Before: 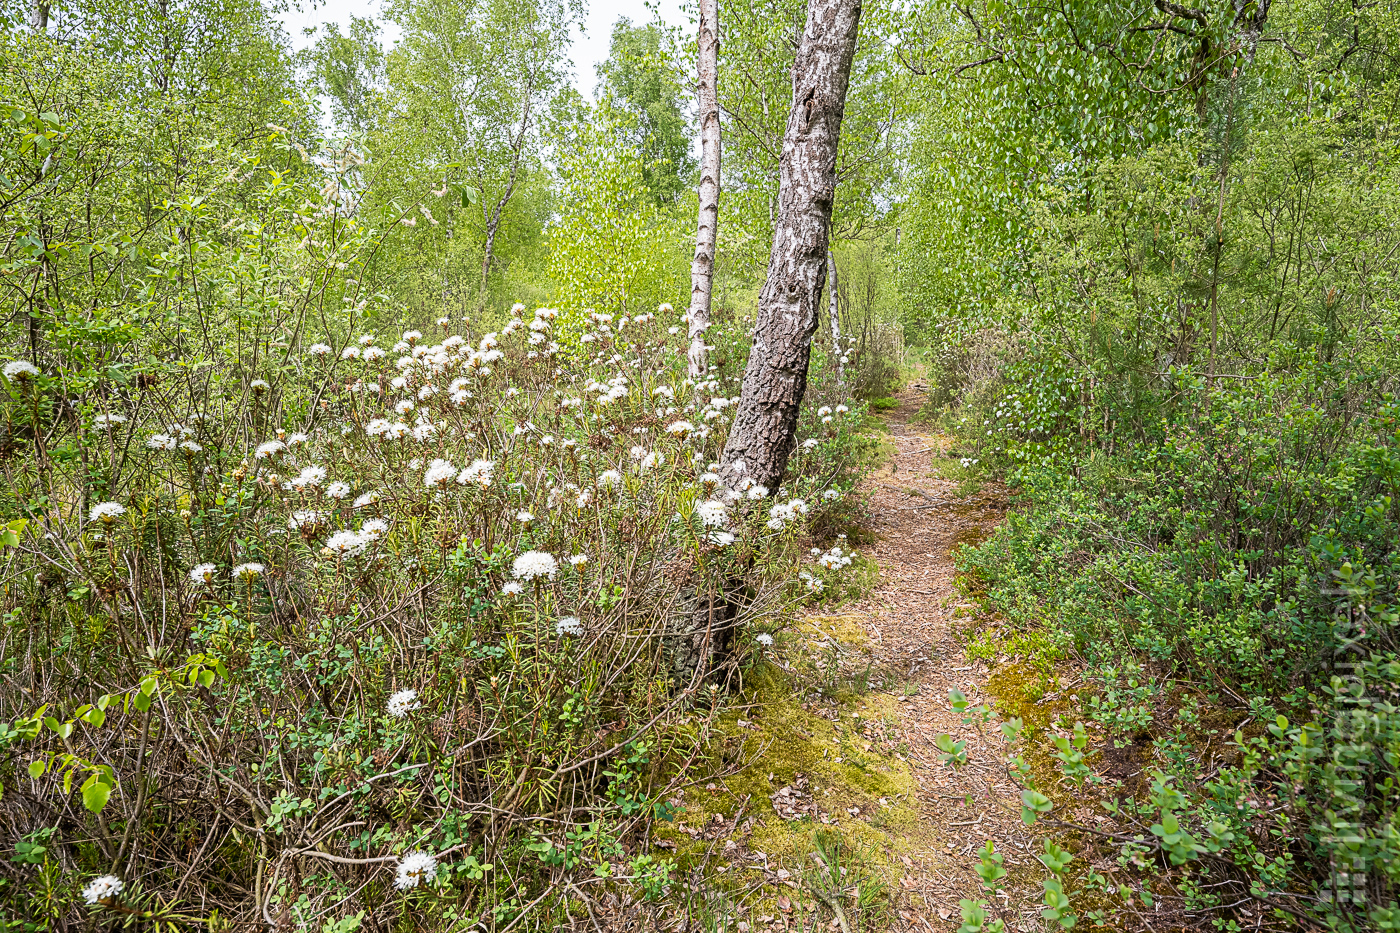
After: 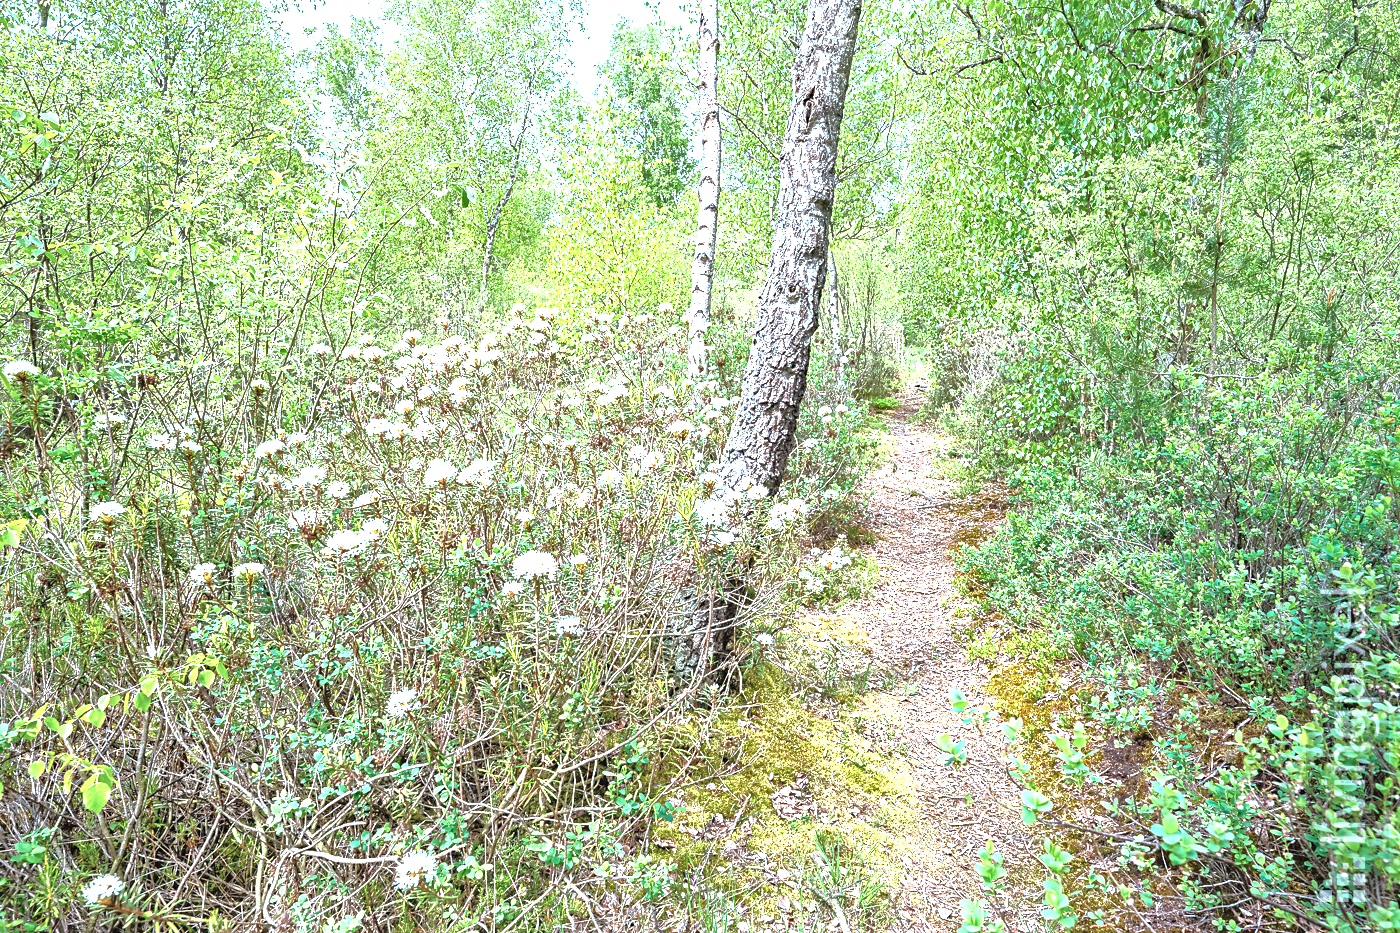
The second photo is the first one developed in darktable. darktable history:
tone equalizer: -7 EV 0.15 EV, -6 EV 0.6 EV, -5 EV 1.15 EV, -4 EV 1.33 EV, -3 EV 1.15 EV, -2 EV 0.6 EV, -1 EV 0.15 EV, mask exposure compensation -0.5 EV
haze removal: compatibility mode true, adaptive false
local contrast: mode bilateral grid, contrast 25, coarseness 60, detail 151%, midtone range 0.2
color correction: highlights a* -9.35, highlights b* -23.15
exposure: black level correction -0.002, exposure 1.35 EV, compensate highlight preservation false
